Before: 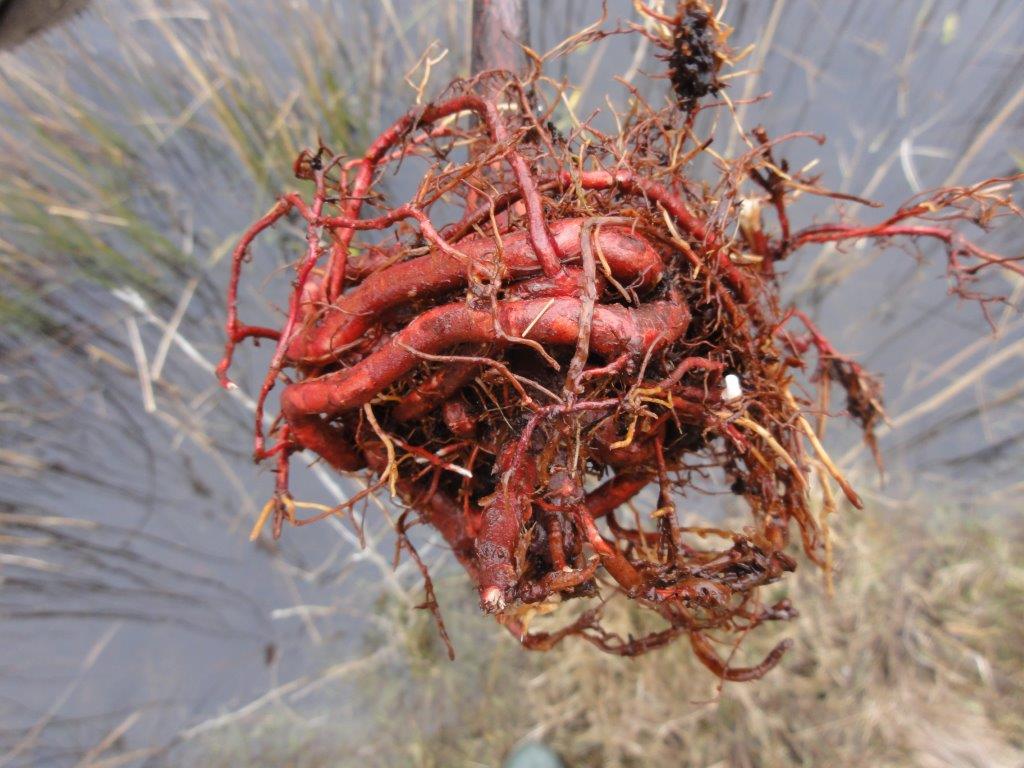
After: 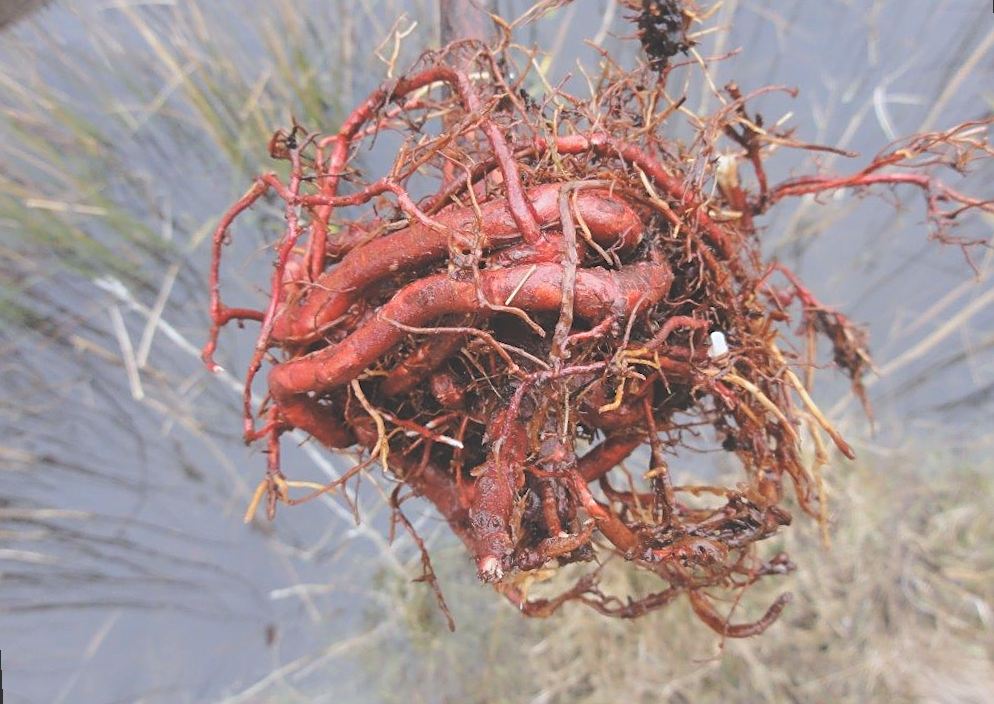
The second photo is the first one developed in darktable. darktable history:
contrast brightness saturation: brightness 0.13
white balance: red 0.974, blue 1.044
rotate and perspective: rotation -3°, crop left 0.031, crop right 0.968, crop top 0.07, crop bottom 0.93
color balance: lift [1.01, 1, 1, 1], gamma [1.097, 1, 1, 1], gain [0.85, 1, 1, 1]
sharpen: on, module defaults
